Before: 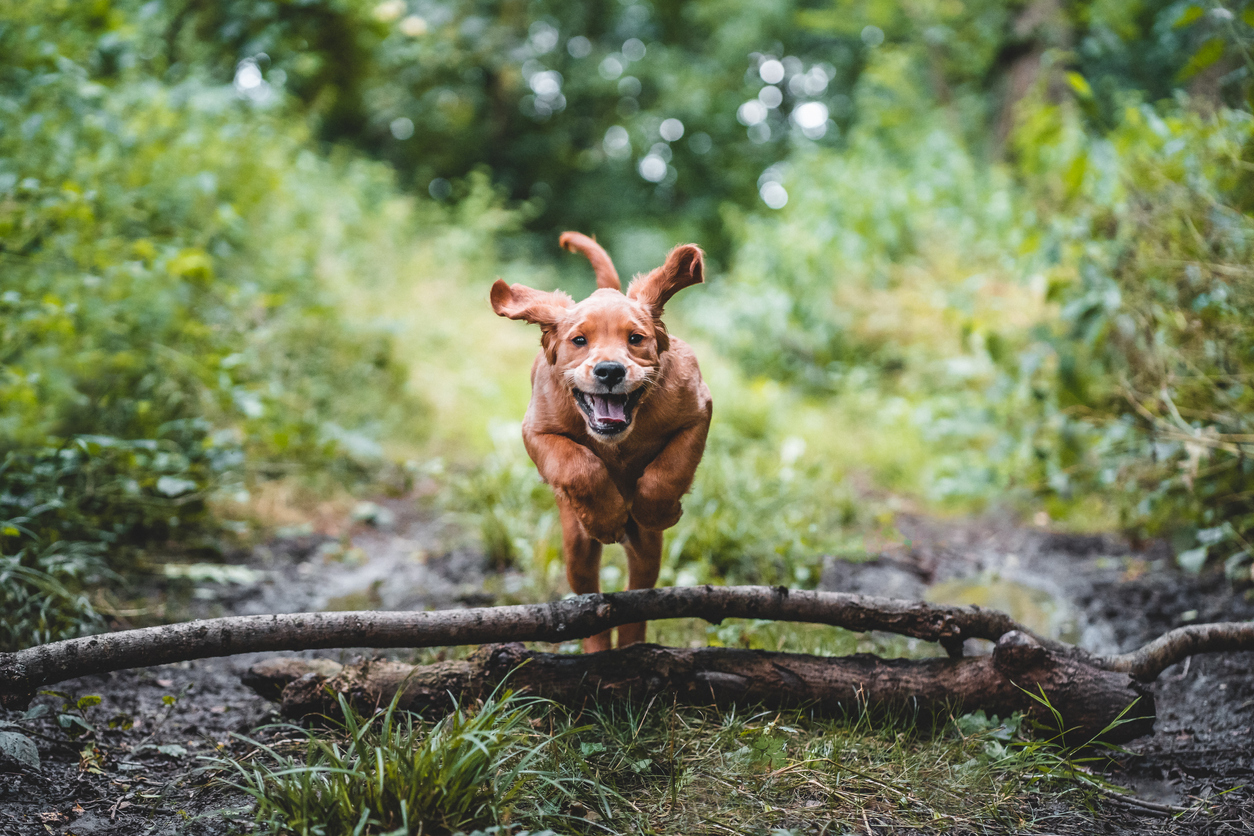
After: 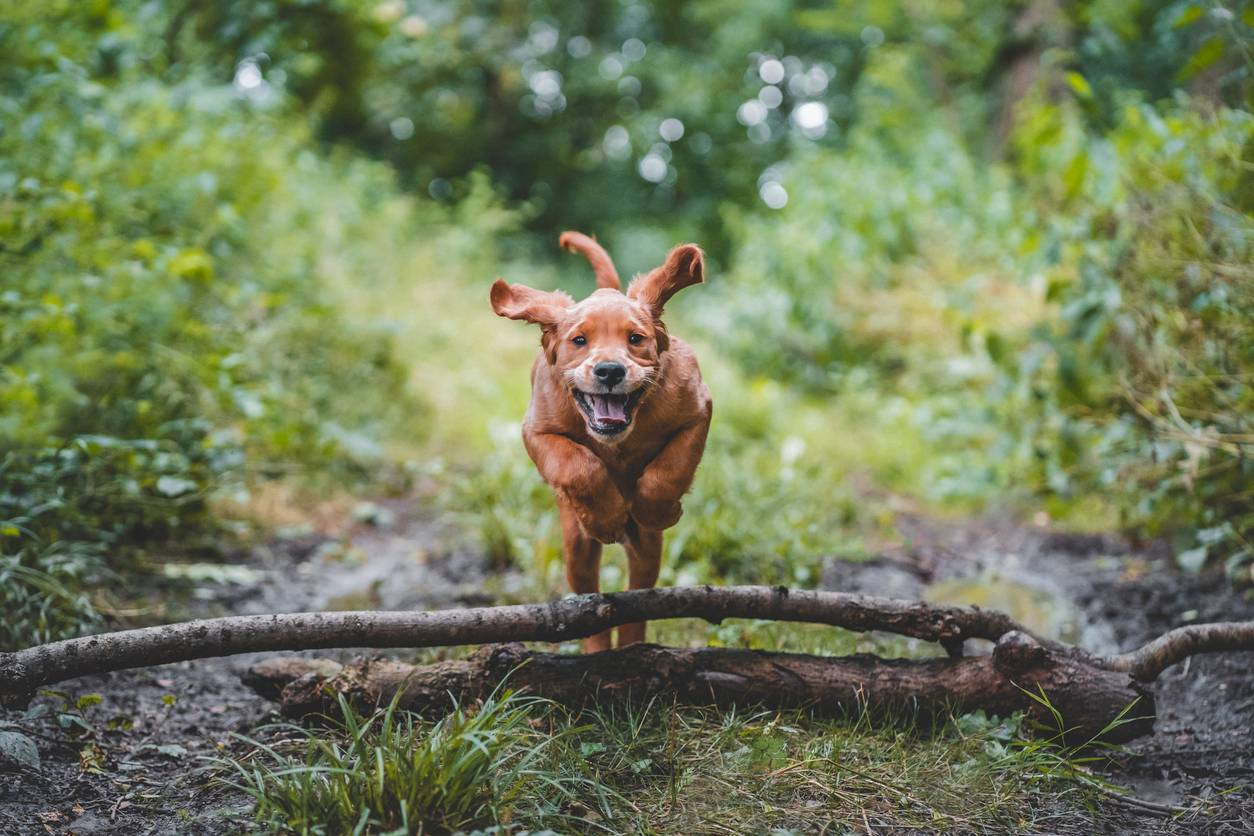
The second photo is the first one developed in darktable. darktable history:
shadows and highlights: highlights -59.98
